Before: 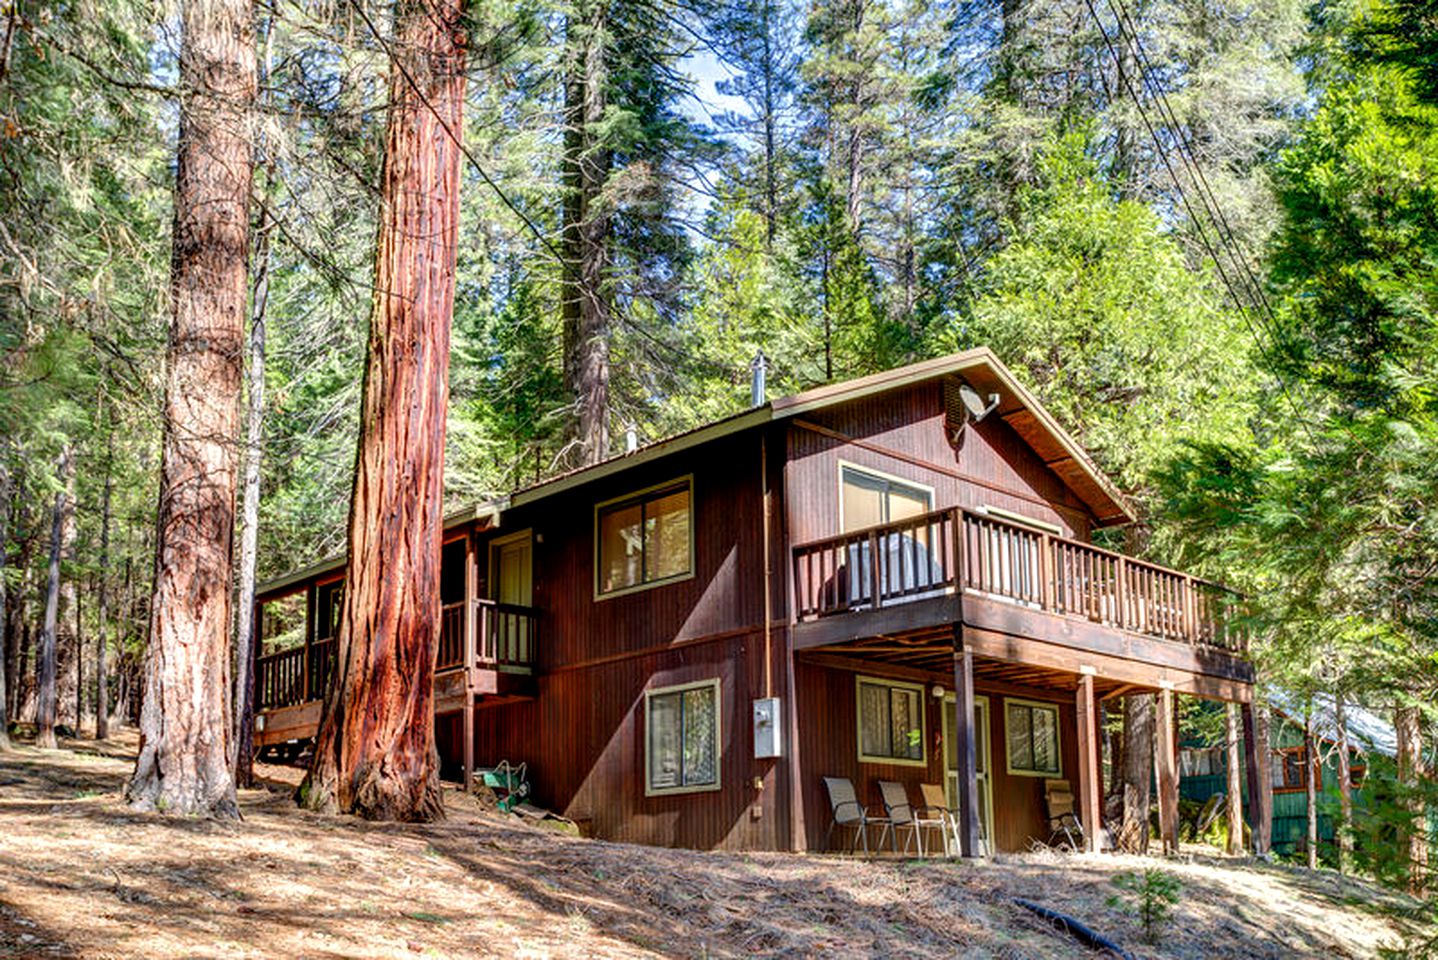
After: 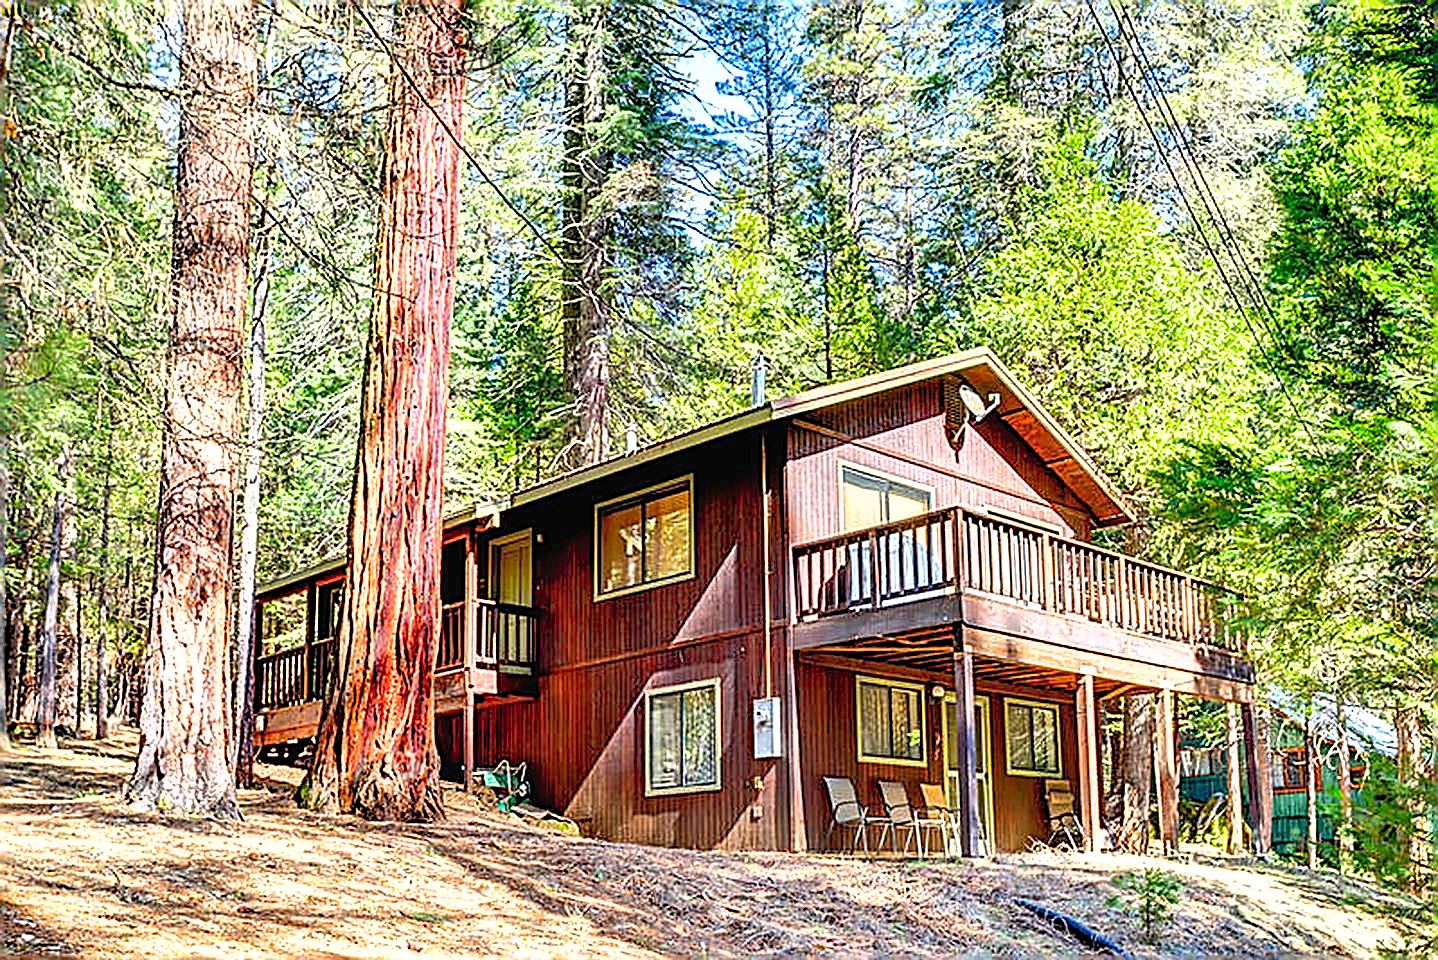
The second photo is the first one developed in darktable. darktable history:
contrast brightness saturation: contrast 0.199, brightness 0.162, saturation 0.216
exposure: black level correction 0, exposure 0.69 EV, compensate highlight preservation false
sharpen: amount 1.873
shadows and highlights: on, module defaults
